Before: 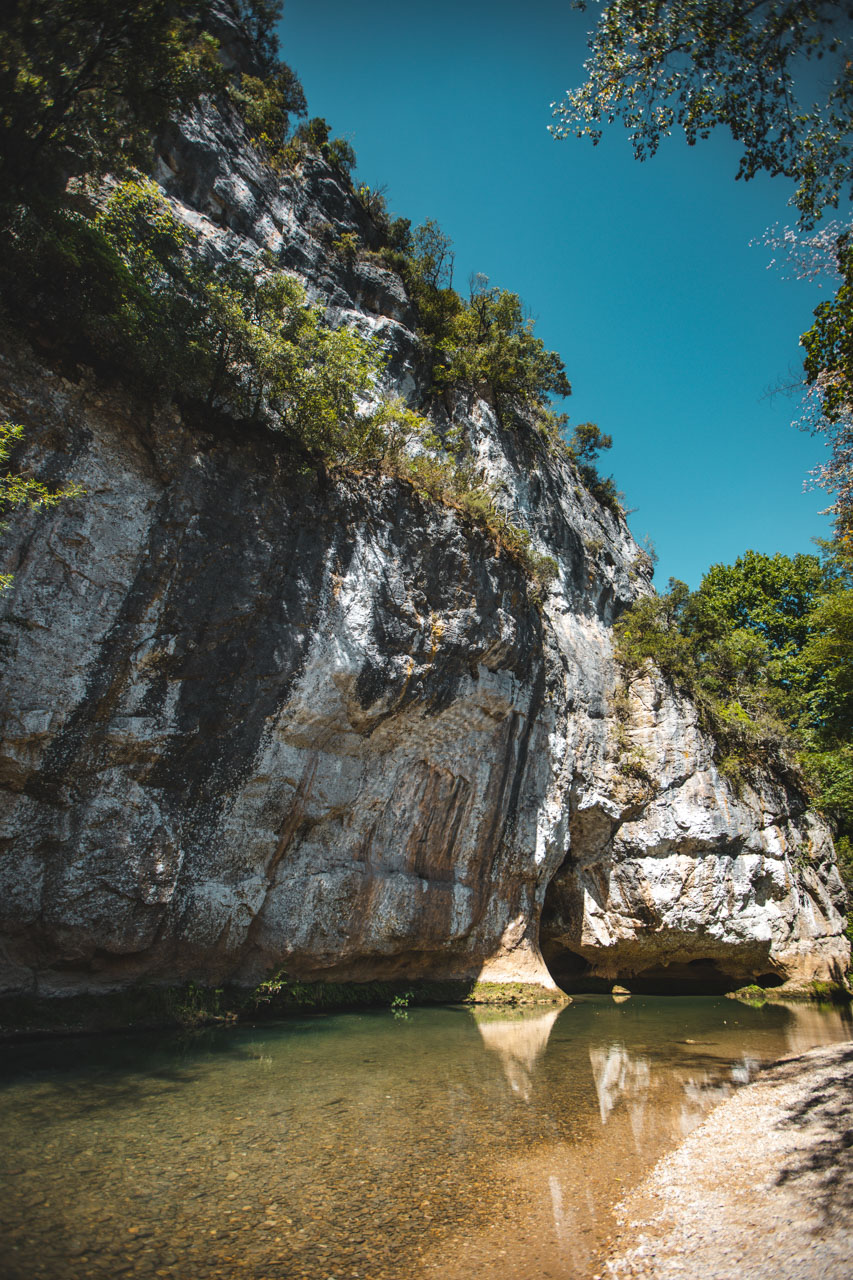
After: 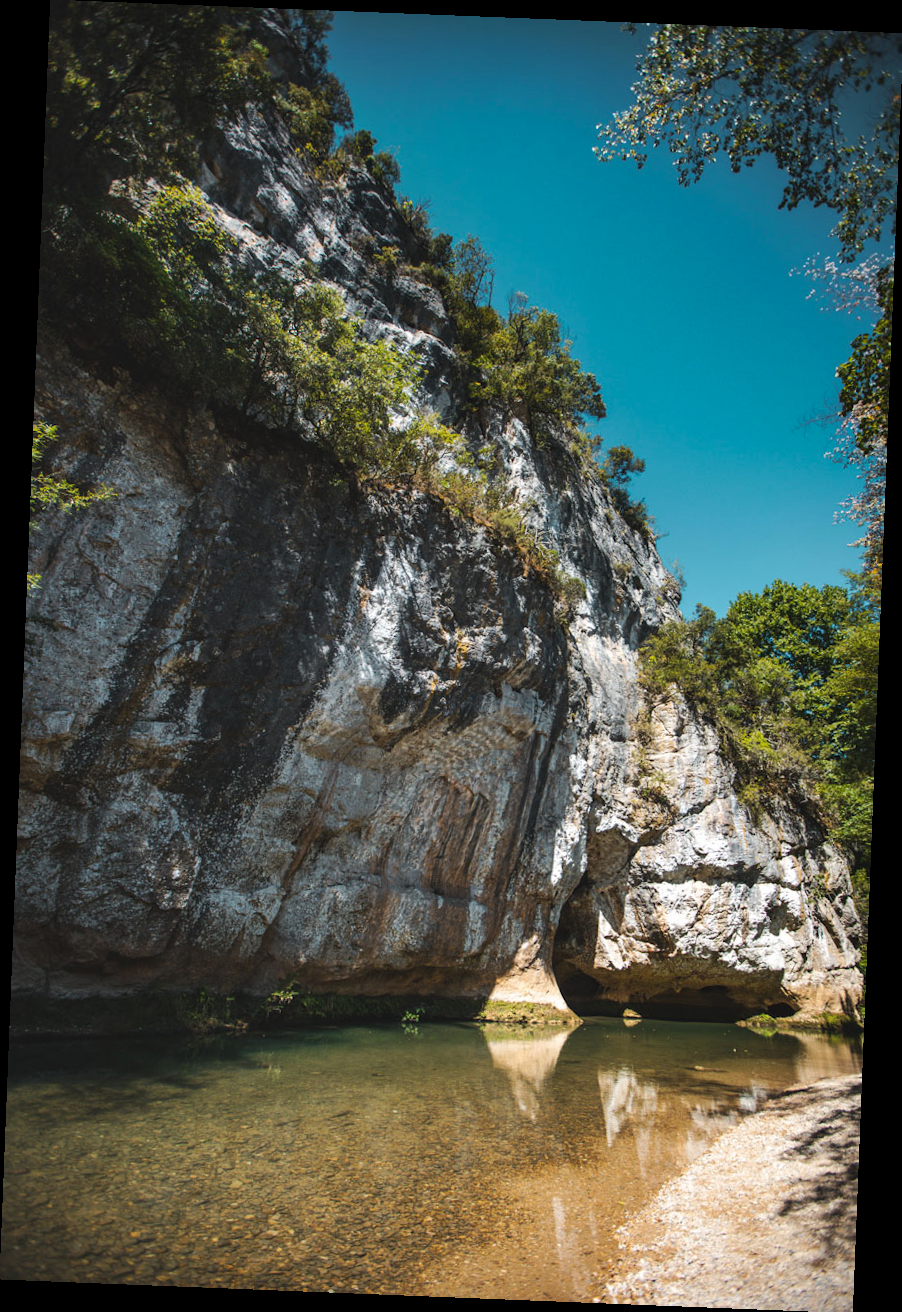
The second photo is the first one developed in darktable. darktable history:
rotate and perspective: rotation 2.27°, automatic cropping off
tone curve: curves: ch0 [(0, 0) (0.003, 0.003) (0.011, 0.011) (0.025, 0.024) (0.044, 0.043) (0.069, 0.068) (0.1, 0.097) (0.136, 0.132) (0.177, 0.173) (0.224, 0.219) (0.277, 0.27) (0.335, 0.327) (0.399, 0.389) (0.468, 0.457) (0.543, 0.549) (0.623, 0.628) (0.709, 0.713) (0.801, 0.803) (0.898, 0.899) (1, 1)], preserve colors none
